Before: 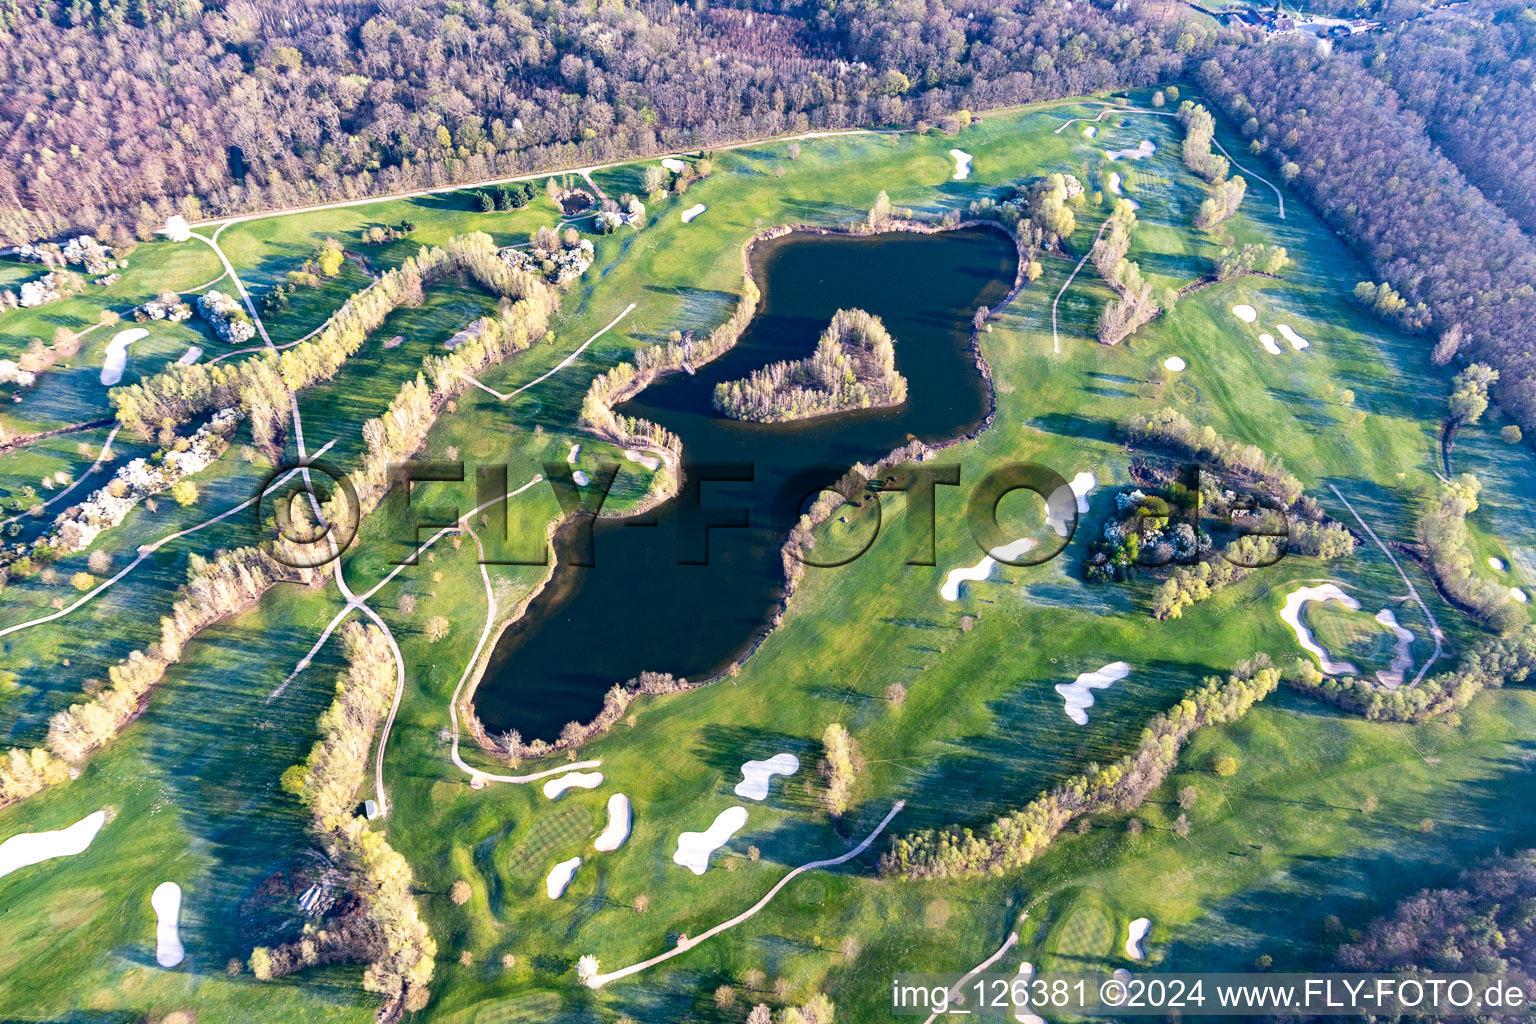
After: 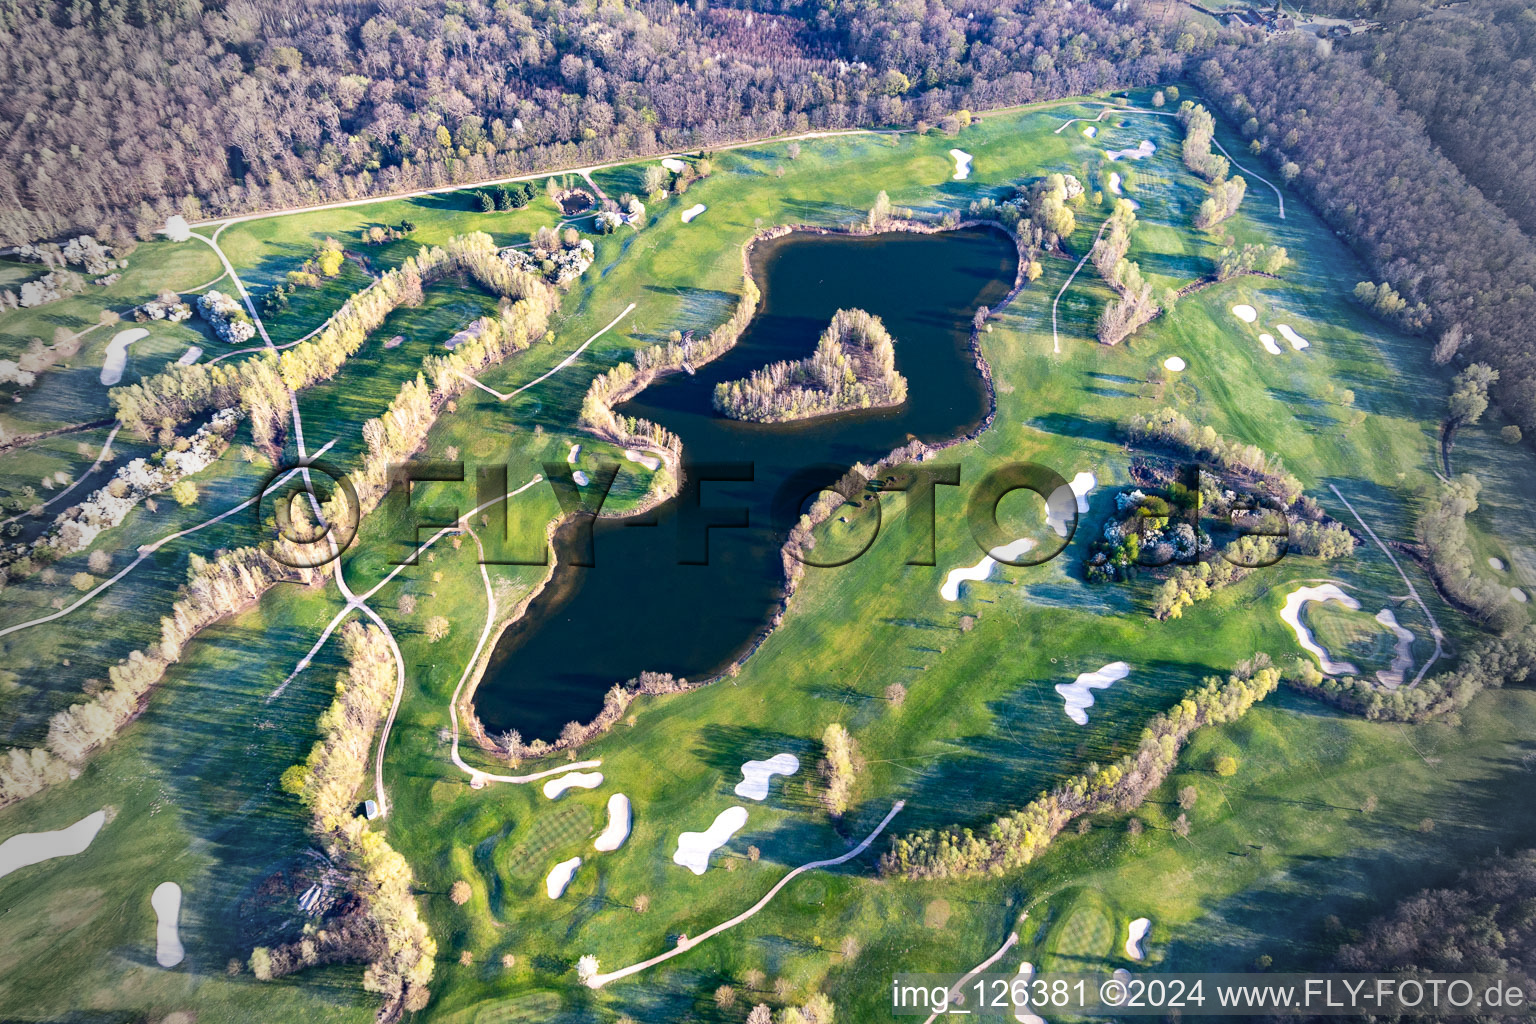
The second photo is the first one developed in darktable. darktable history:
vignetting: fall-off start 68.04%, fall-off radius 30.29%, width/height ratio 0.988, shape 0.848, unbound false
